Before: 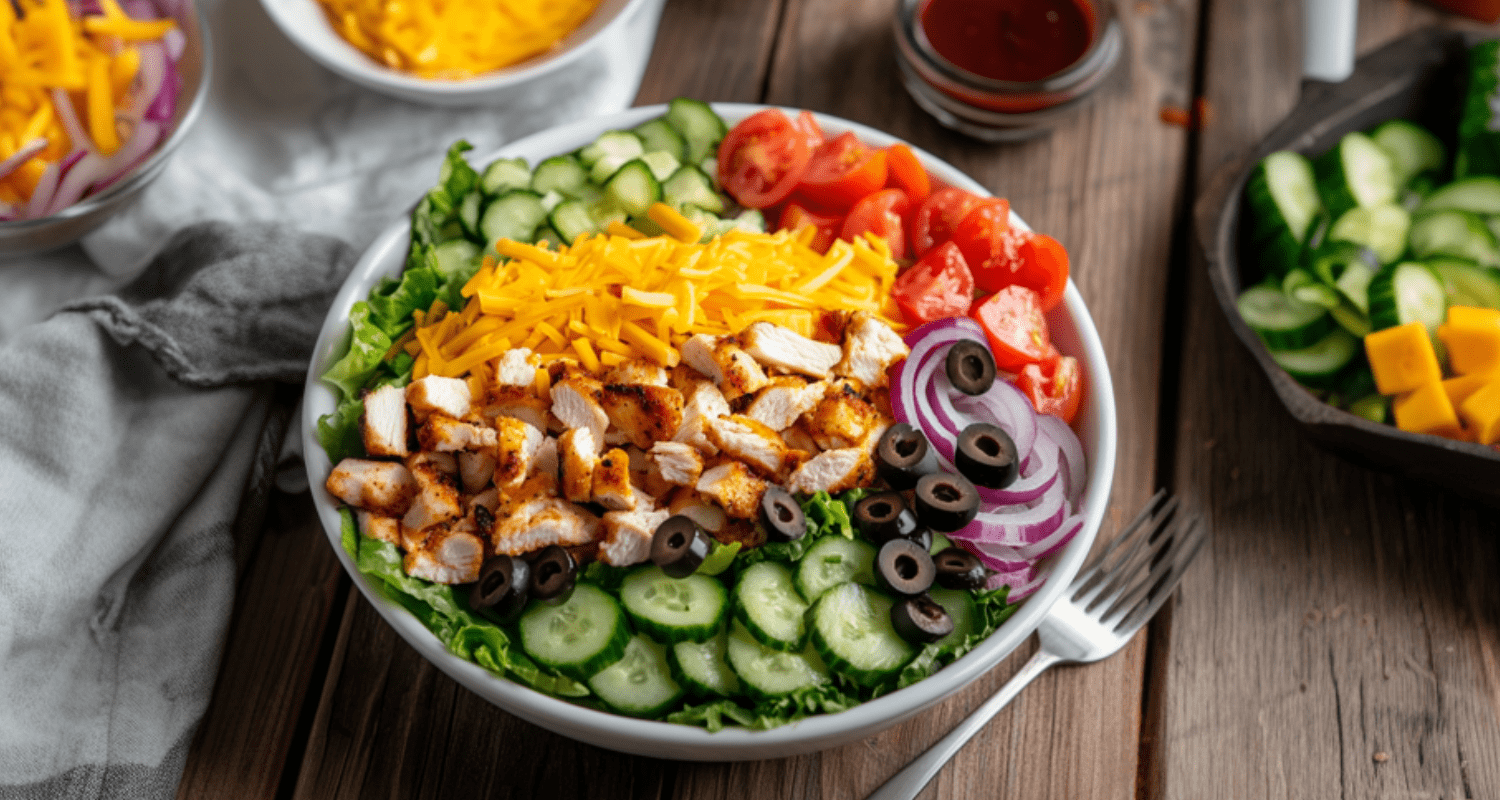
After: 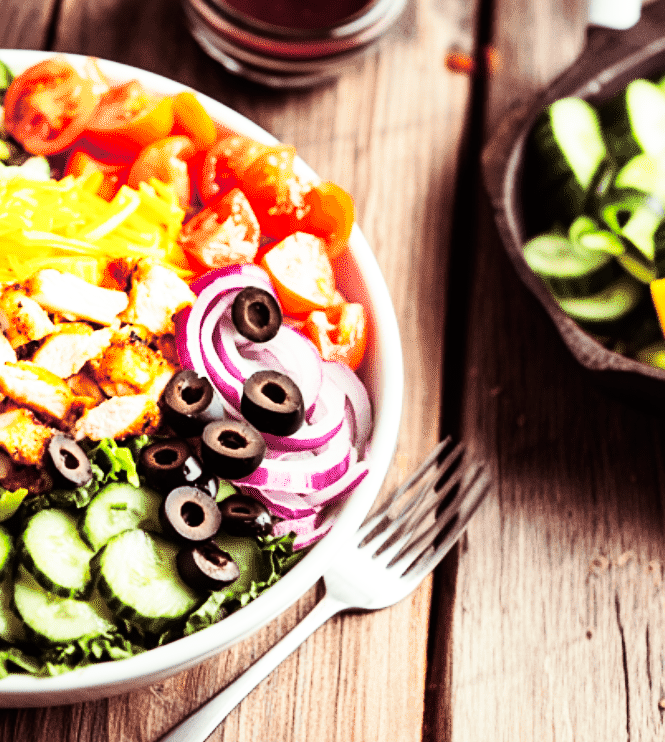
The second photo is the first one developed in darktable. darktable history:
crop: left 47.628%, top 6.643%, right 7.874%
split-toning: on, module defaults
sharpen: amount 0.2
contrast brightness saturation: contrast 0.24, brightness 0.09
base curve: curves: ch0 [(0, 0) (0.007, 0.004) (0.027, 0.03) (0.046, 0.07) (0.207, 0.54) (0.442, 0.872) (0.673, 0.972) (1, 1)], preserve colors none
